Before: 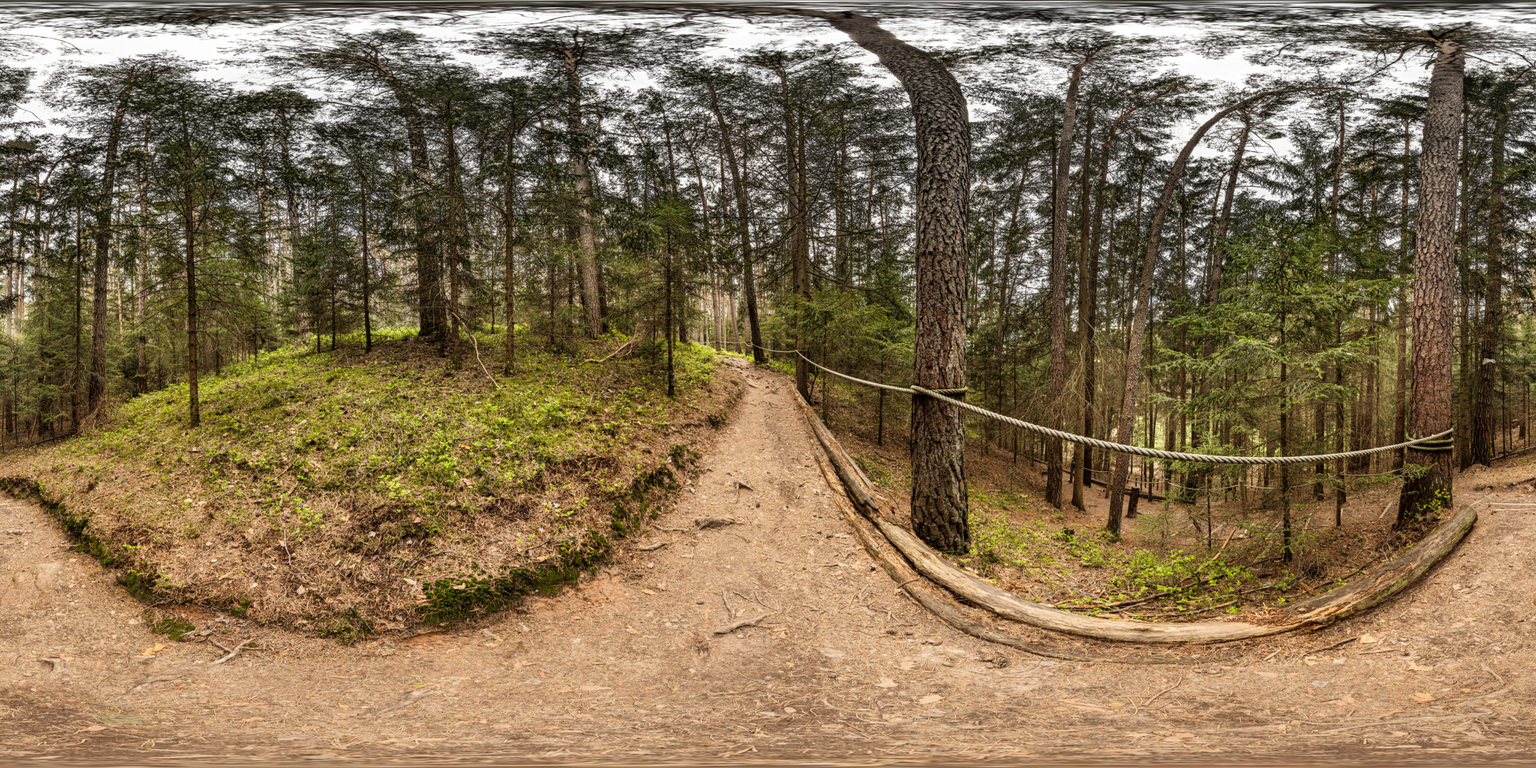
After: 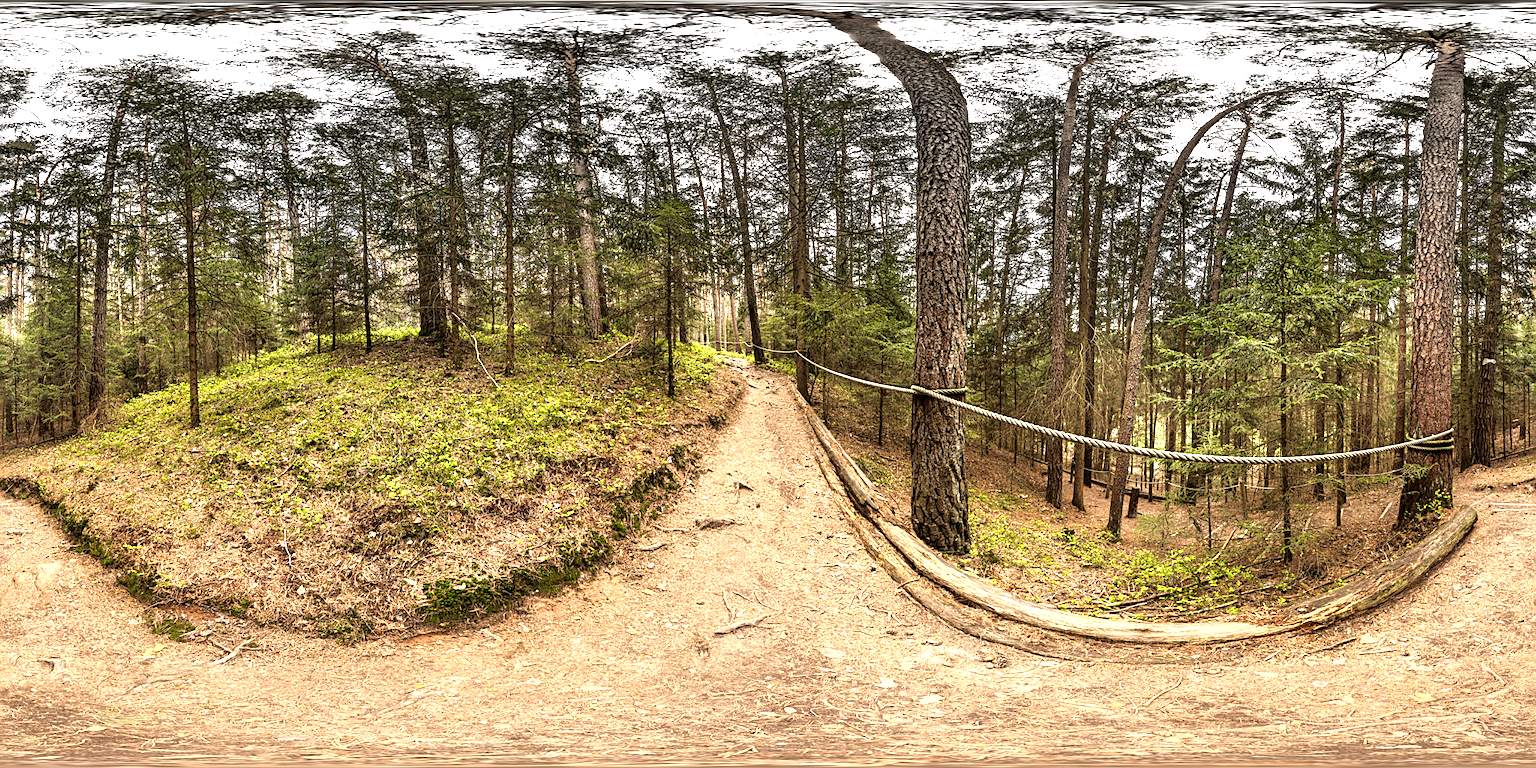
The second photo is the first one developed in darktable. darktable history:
sharpen: on, module defaults
tone equalizer: -8 EV -0.755 EV, -7 EV -0.724 EV, -6 EV -0.581 EV, -5 EV -0.386 EV, -3 EV 0.371 EV, -2 EV 0.6 EV, -1 EV 0.7 EV, +0 EV 0.748 EV, smoothing diameter 24.94%, edges refinement/feathering 9.84, preserve details guided filter
exposure: exposure 0.177 EV, compensate exposure bias true, compensate highlight preservation false
